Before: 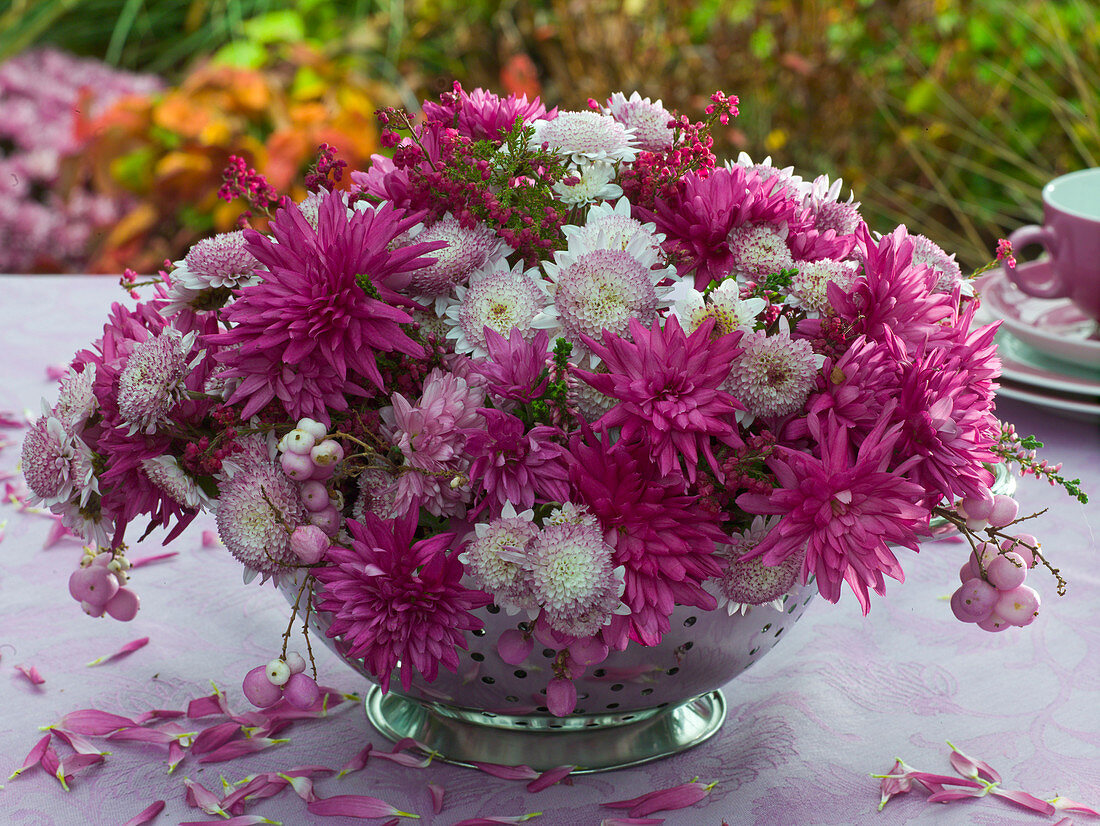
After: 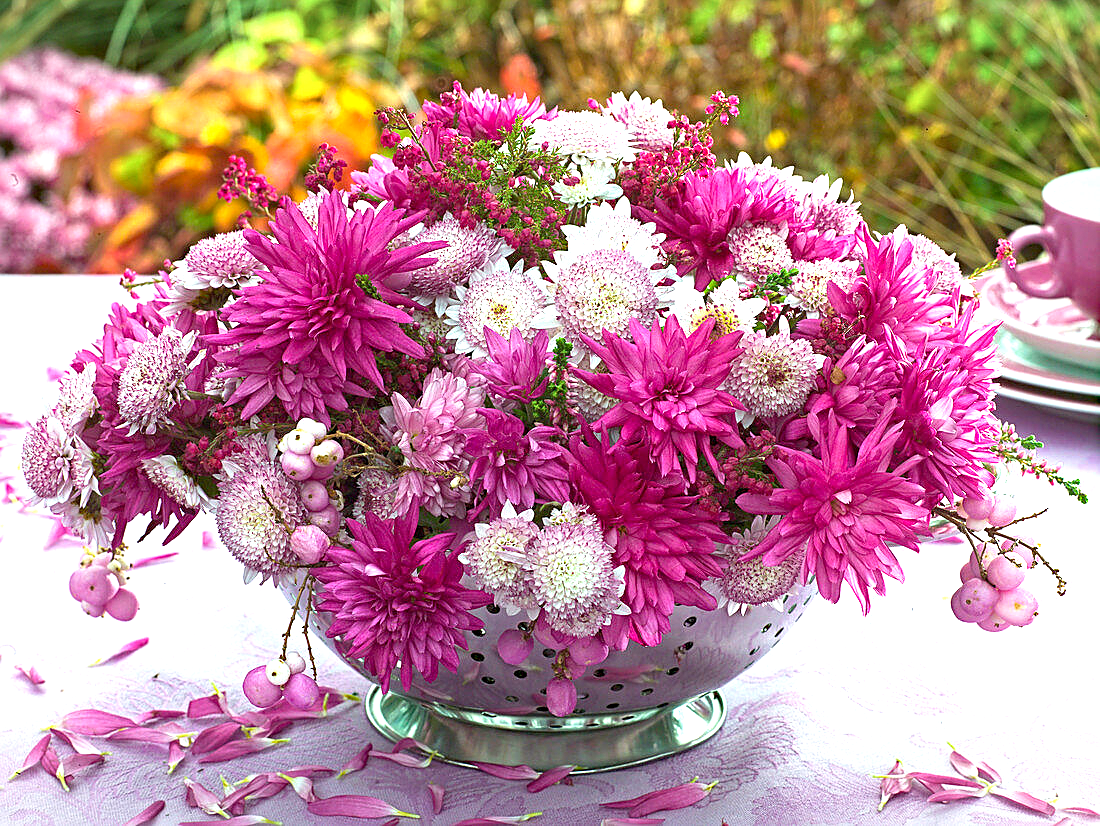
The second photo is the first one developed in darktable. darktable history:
sharpen: on, module defaults
haze removal: compatibility mode true, adaptive false
exposure: black level correction 0, exposure 1.388 EV, compensate highlight preservation false
vignetting: fall-off start 97.56%, fall-off radius 99.93%, width/height ratio 1.376
